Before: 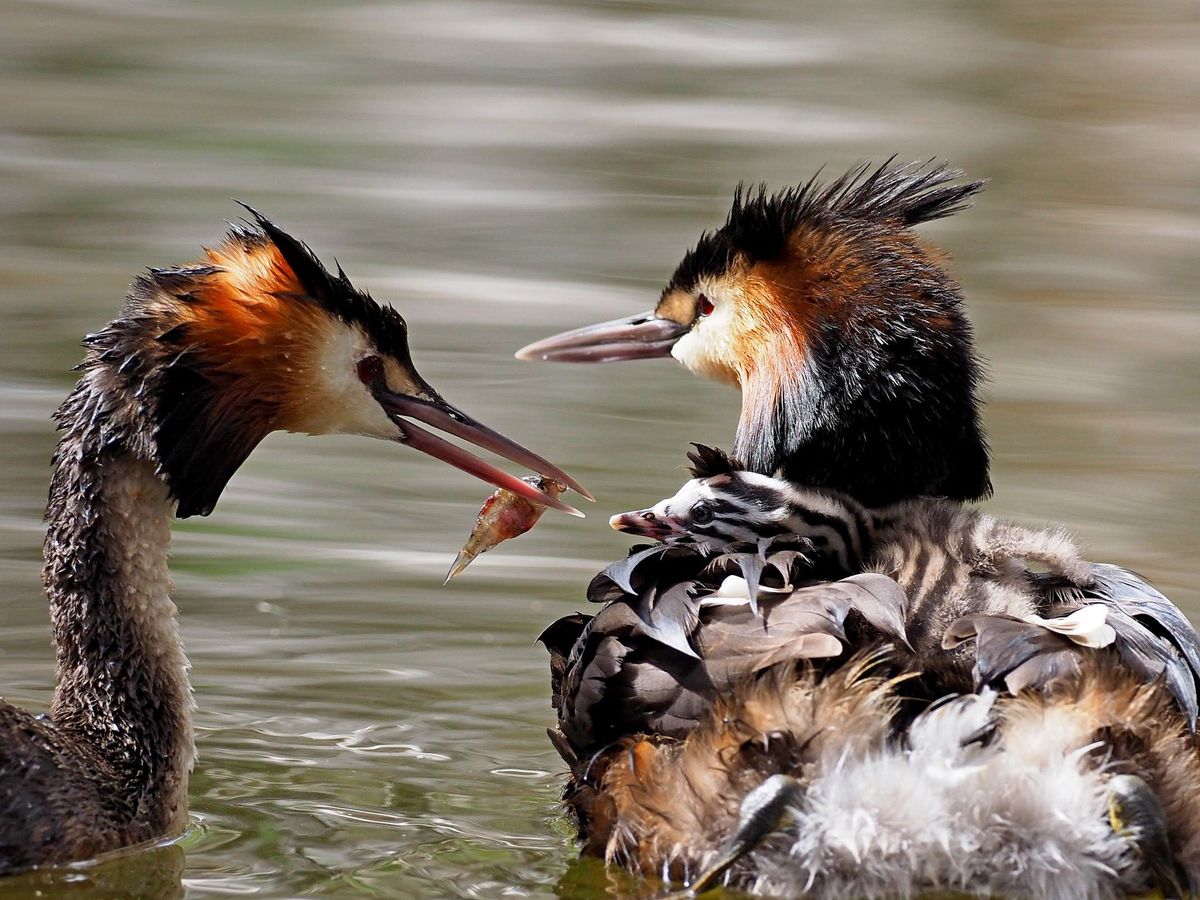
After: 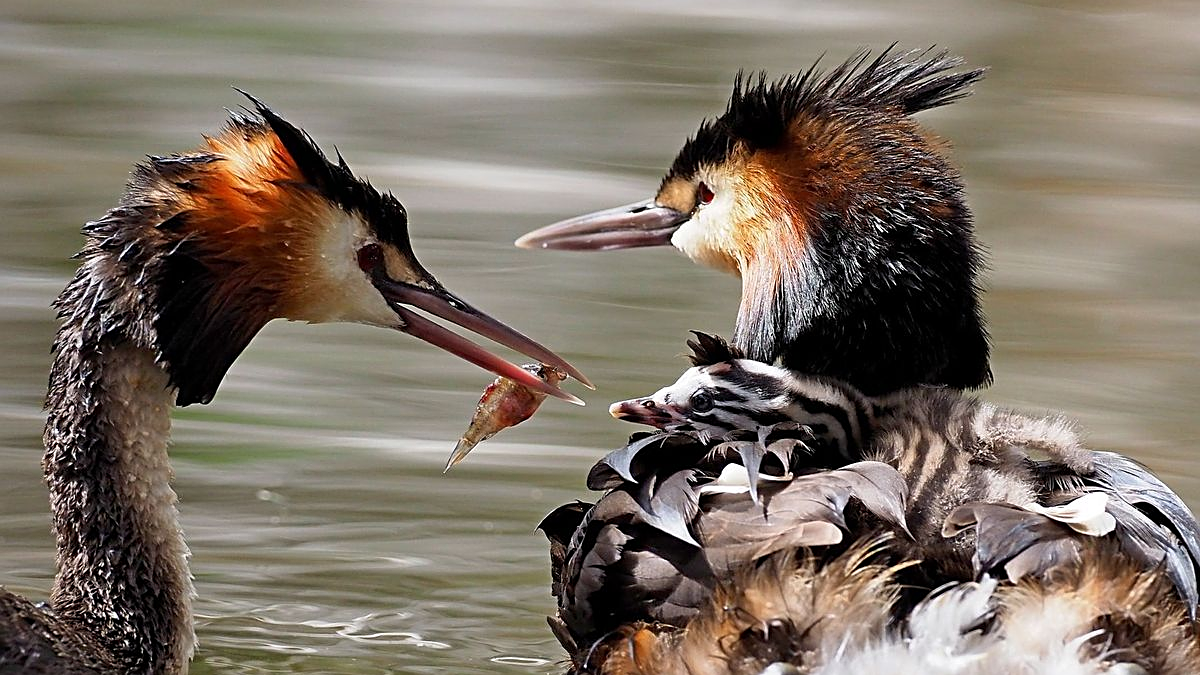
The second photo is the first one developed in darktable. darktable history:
crop and rotate: top 12.52%, bottom 12.389%
sharpen: on, module defaults
